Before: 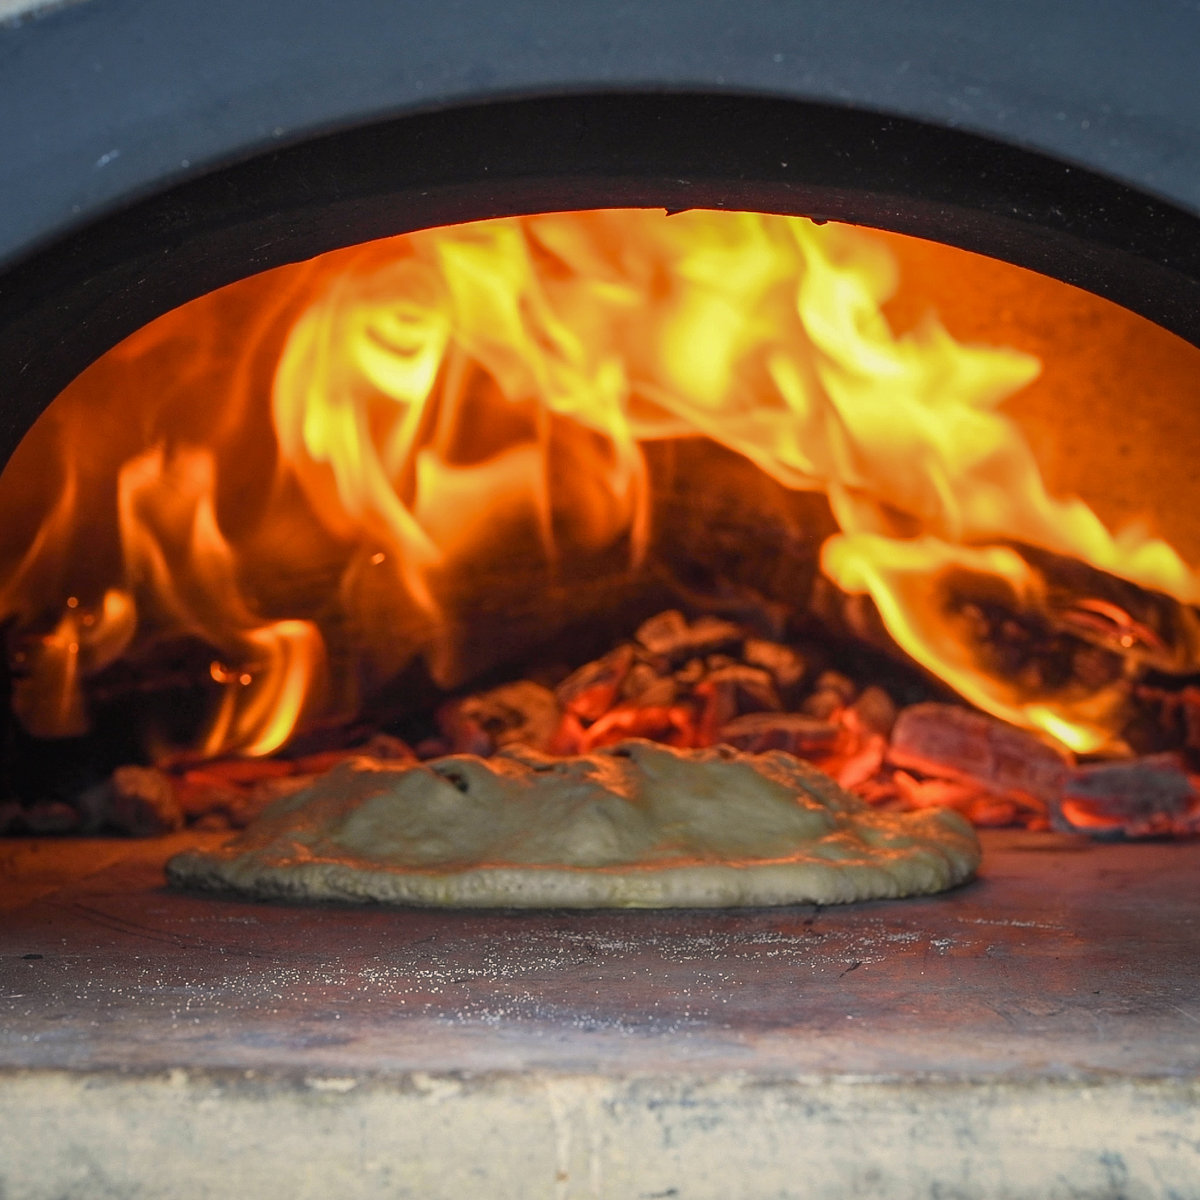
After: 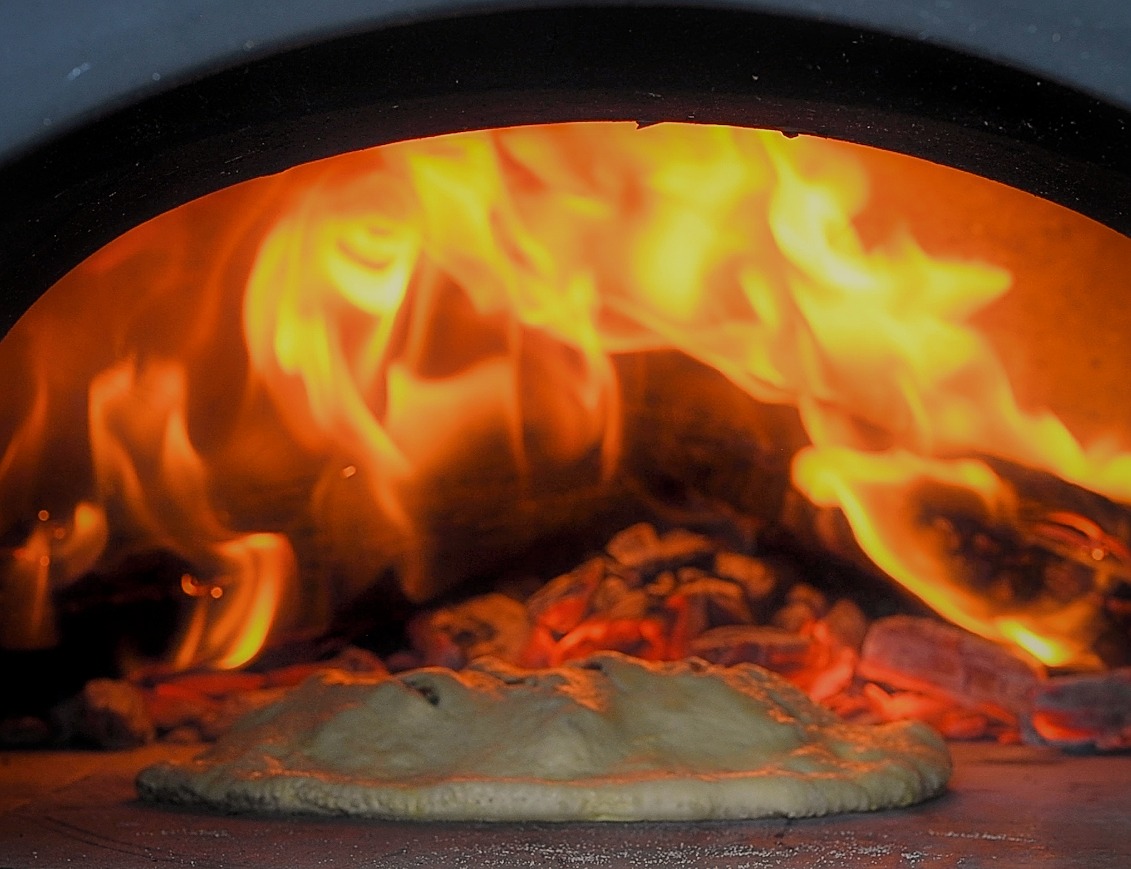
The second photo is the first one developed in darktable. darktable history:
contrast equalizer: y [[0.511, 0.558, 0.631, 0.632, 0.559, 0.512], [0.5 ×6], [0.507, 0.559, 0.627, 0.644, 0.647, 0.647], [0 ×6], [0 ×6]], mix -0.983
filmic rgb: black relative exposure -7.65 EV, white relative exposure 4.56 EV, threshold 3.03 EV, hardness 3.61, contrast 1.05, enable highlight reconstruction true
crop: left 2.457%, top 7.315%, right 3.244%, bottom 20.195%
exposure: compensate highlight preservation false
local contrast: mode bilateral grid, contrast 24, coarseness 50, detail 122%, midtone range 0.2
sharpen: on, module defaults
